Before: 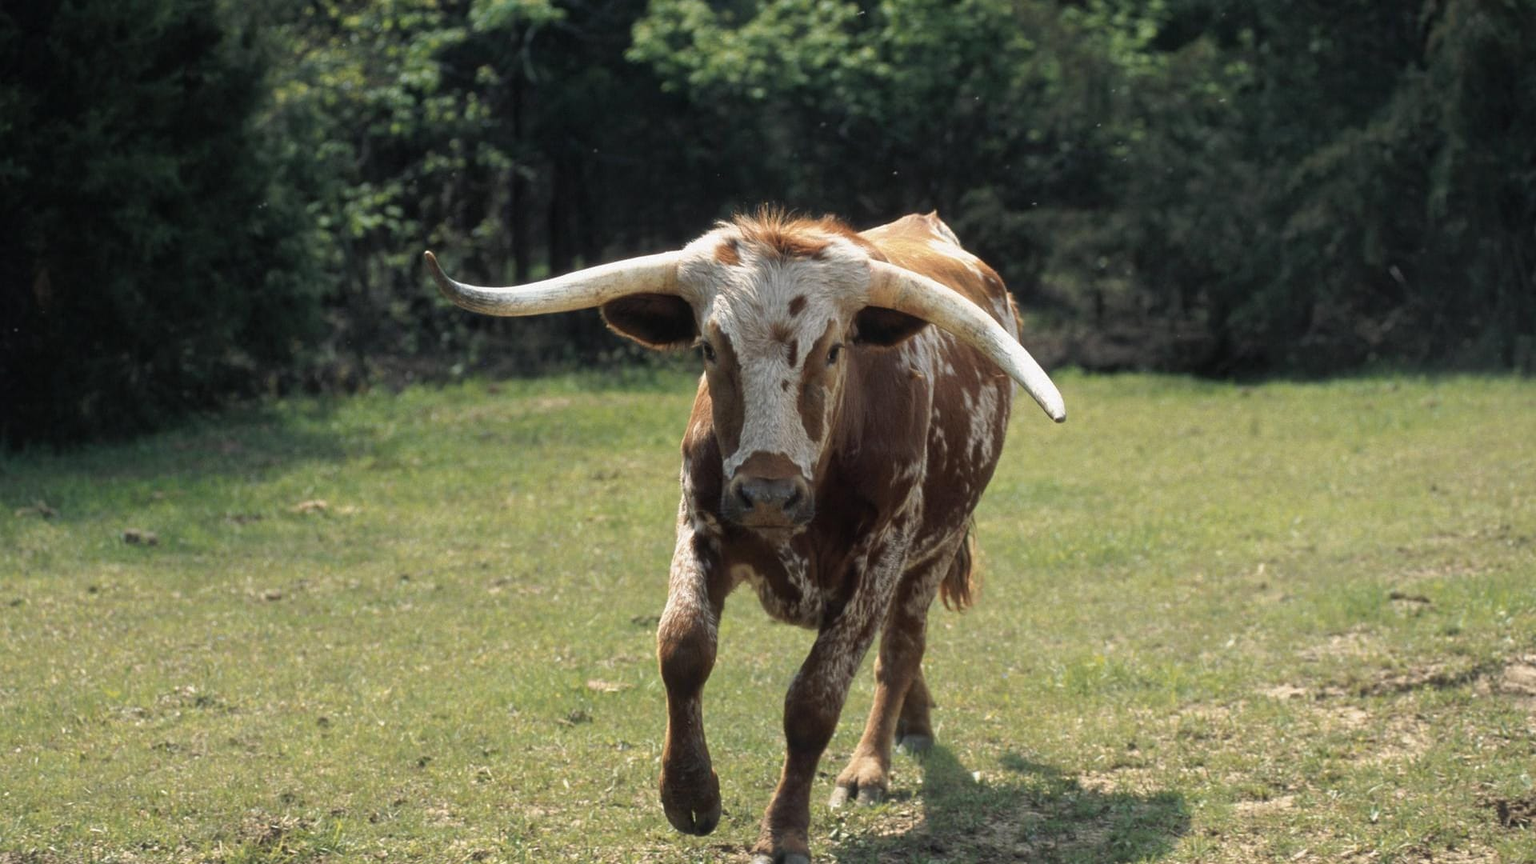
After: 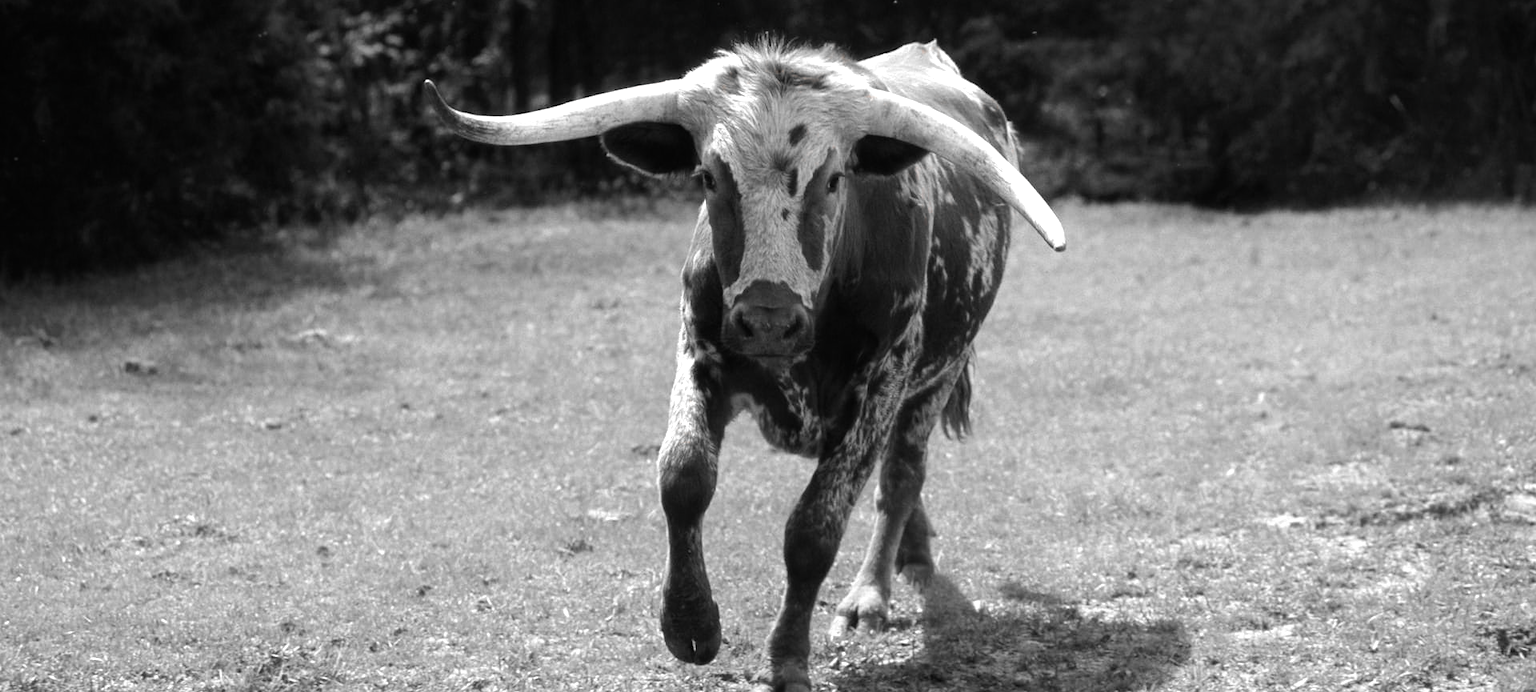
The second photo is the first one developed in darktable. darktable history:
exposure: exposure -0.145 EV, compensate exposure bias true, compensate highlight preservation false
tone equalizer: -8 EV -0.785 EV, -7 EV -0.714 EV, -6 EV -0.582 EV, -5 EV -0.393 EV, -3 EV 0.374 EV, -2 EV 0.6 EV, -1 EV 0.678 EV, +0 EV 0.746 EV, luminance estimator HSV value / RGB max
color balance rgb: shadows lift › luminance -29.084%, shadows lift › chroma 10.278%, shadows lift › hue 231.74°, perceptual saturation grading › global saturation 25.283%, global vibrance 20%
crop and rotate: top 19.817%
color zones: curves: ch1 [(0, 0.006) (0.094, 0.285) (0.171, 0.001) (0.429, 0.001) (0.571, 0.003) (0.714, 0.004) (0.857, 0.004) (1, 0.006)]
